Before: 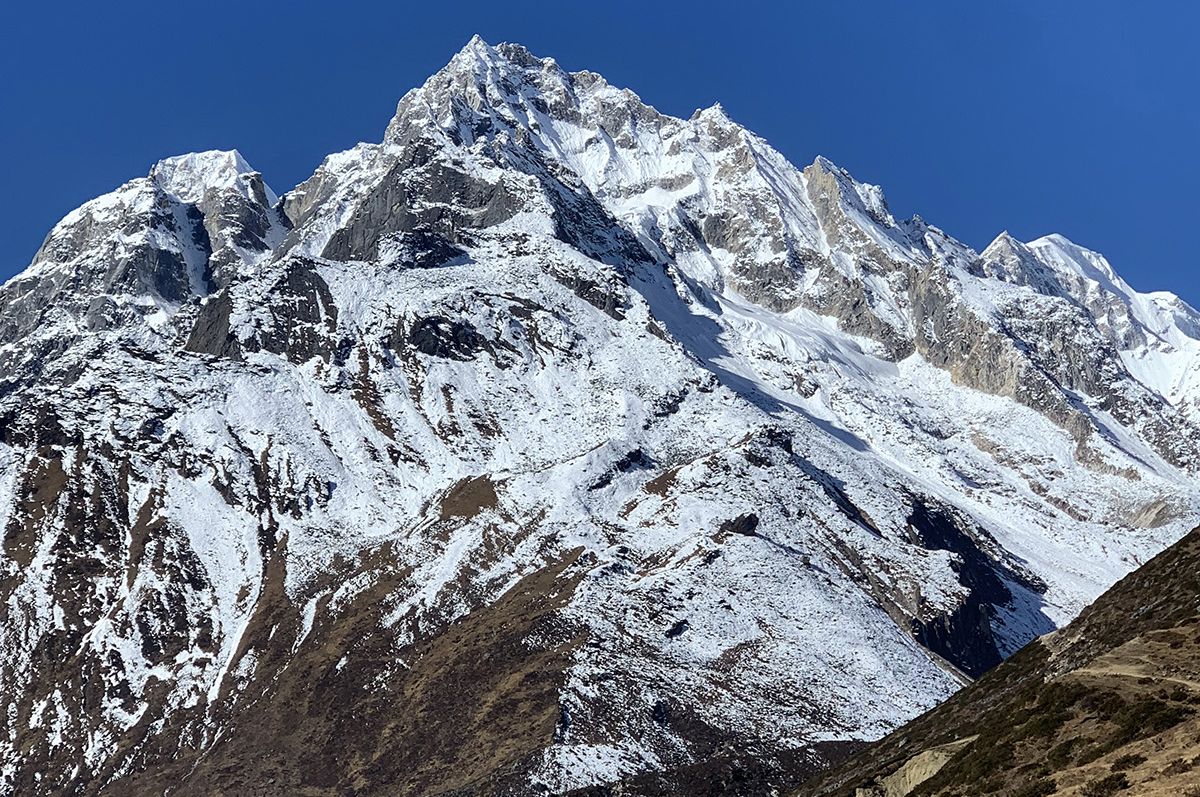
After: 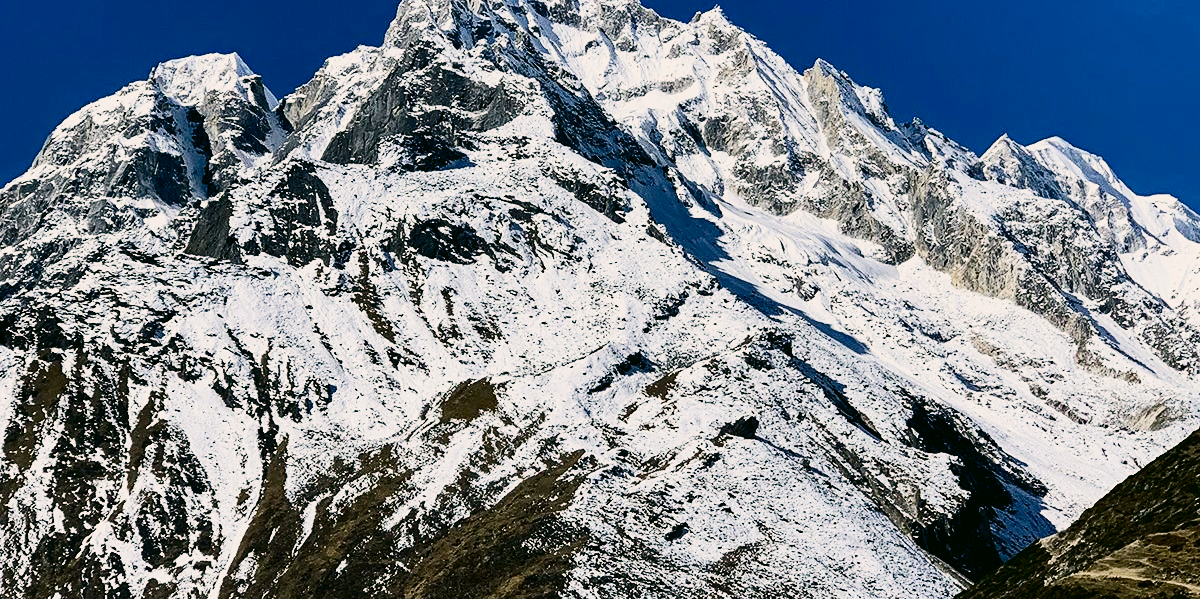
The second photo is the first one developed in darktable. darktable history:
haze removal: strength 0.302, distance 0.249, compatibility mode true, adaptive false
color correction: highlights a* 4.01, highlights b* 4.95, shadows a* -7.1, shadows b* 4.68
filmic rgb: black relative exposure -8.02 EV, white relative exposure 3.87 EV, threshold 5.99 EV, hardness 4.29, preserve chrominance no, color science v5 (2021), contrast in shadows safe, contrast in highlights safe, enable highlight reconstruction true
contrast brightness saturation: contrast 0.415, brightness 0.054, saturation 0.253
crop and rotate: top 12.269%, bottom 12.515%
